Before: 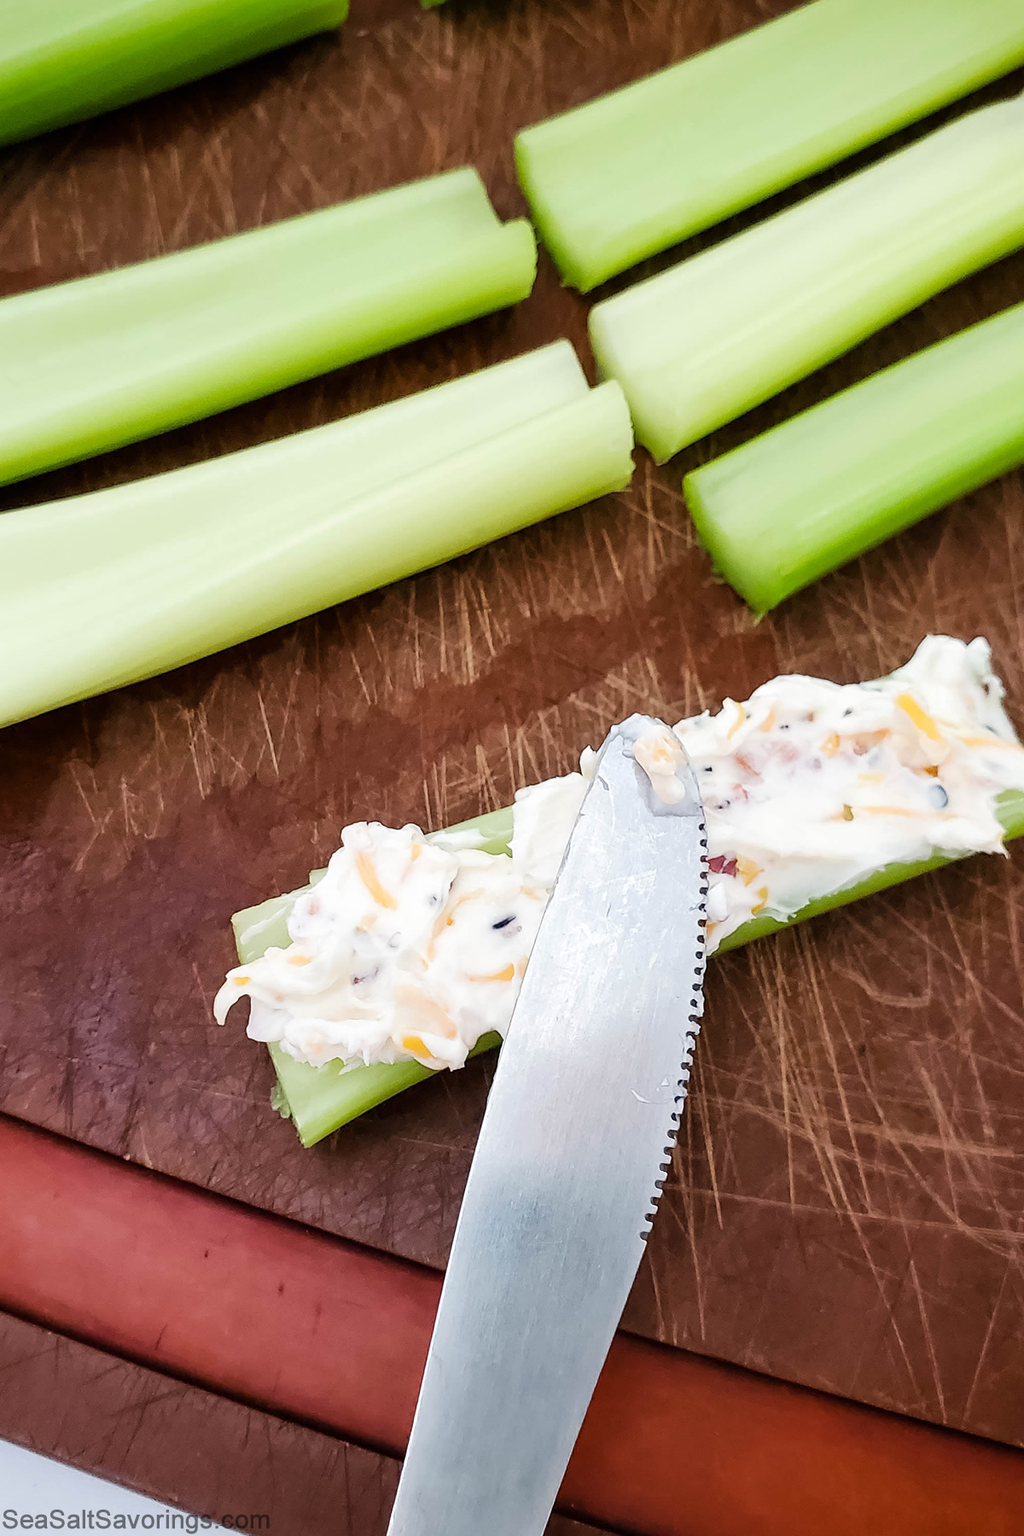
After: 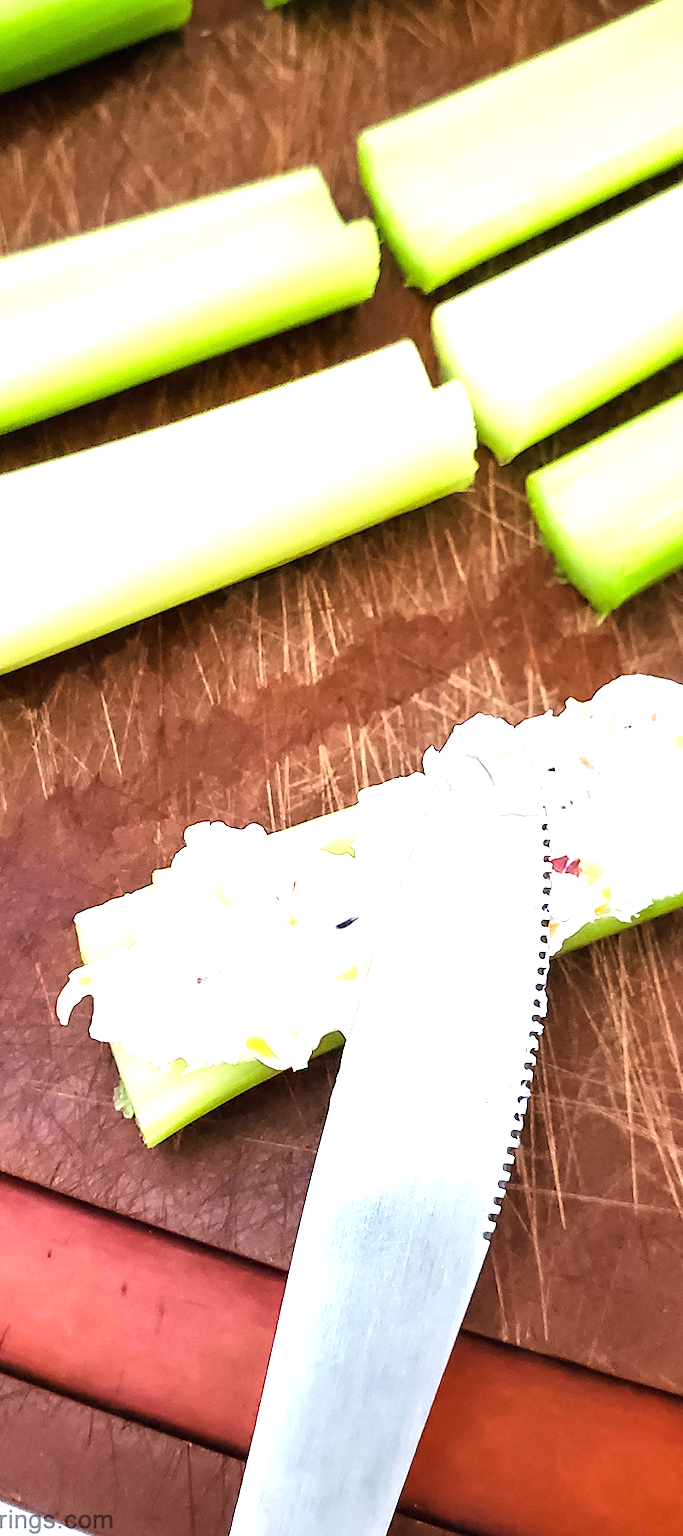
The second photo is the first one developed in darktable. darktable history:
crop and rotate: left 15.336%, right 17.834%
exposure: black level correction 0, exposure 1.174 EV, compensate highlight preservation false
